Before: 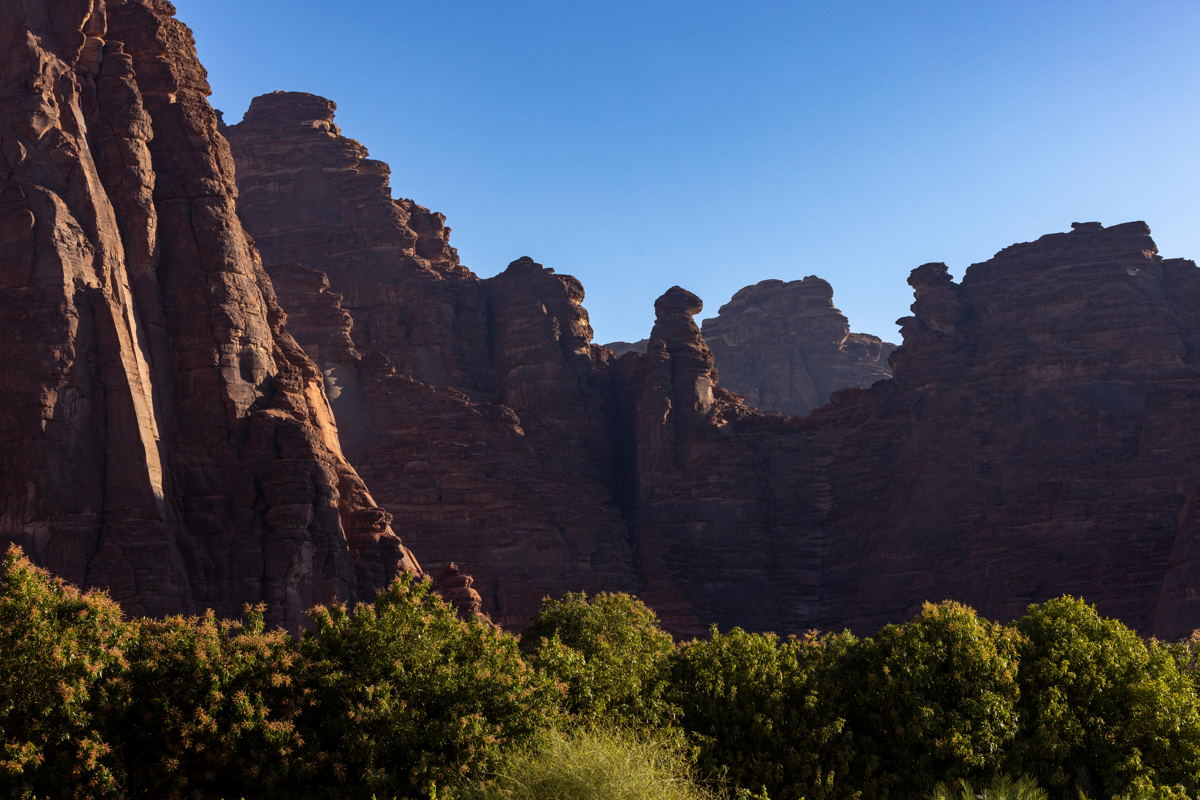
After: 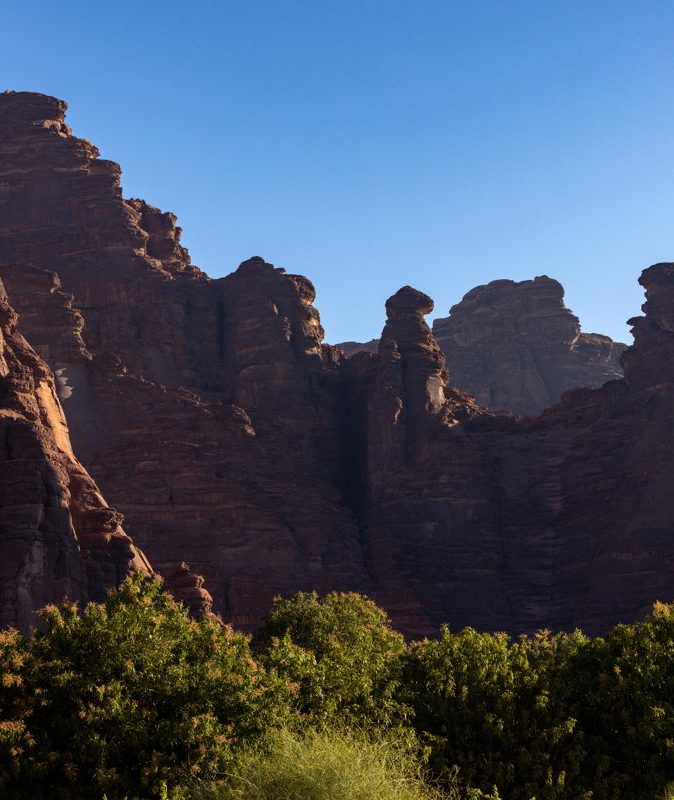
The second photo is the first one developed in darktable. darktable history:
crop and rotate: left 22.43%, right 21.327%
